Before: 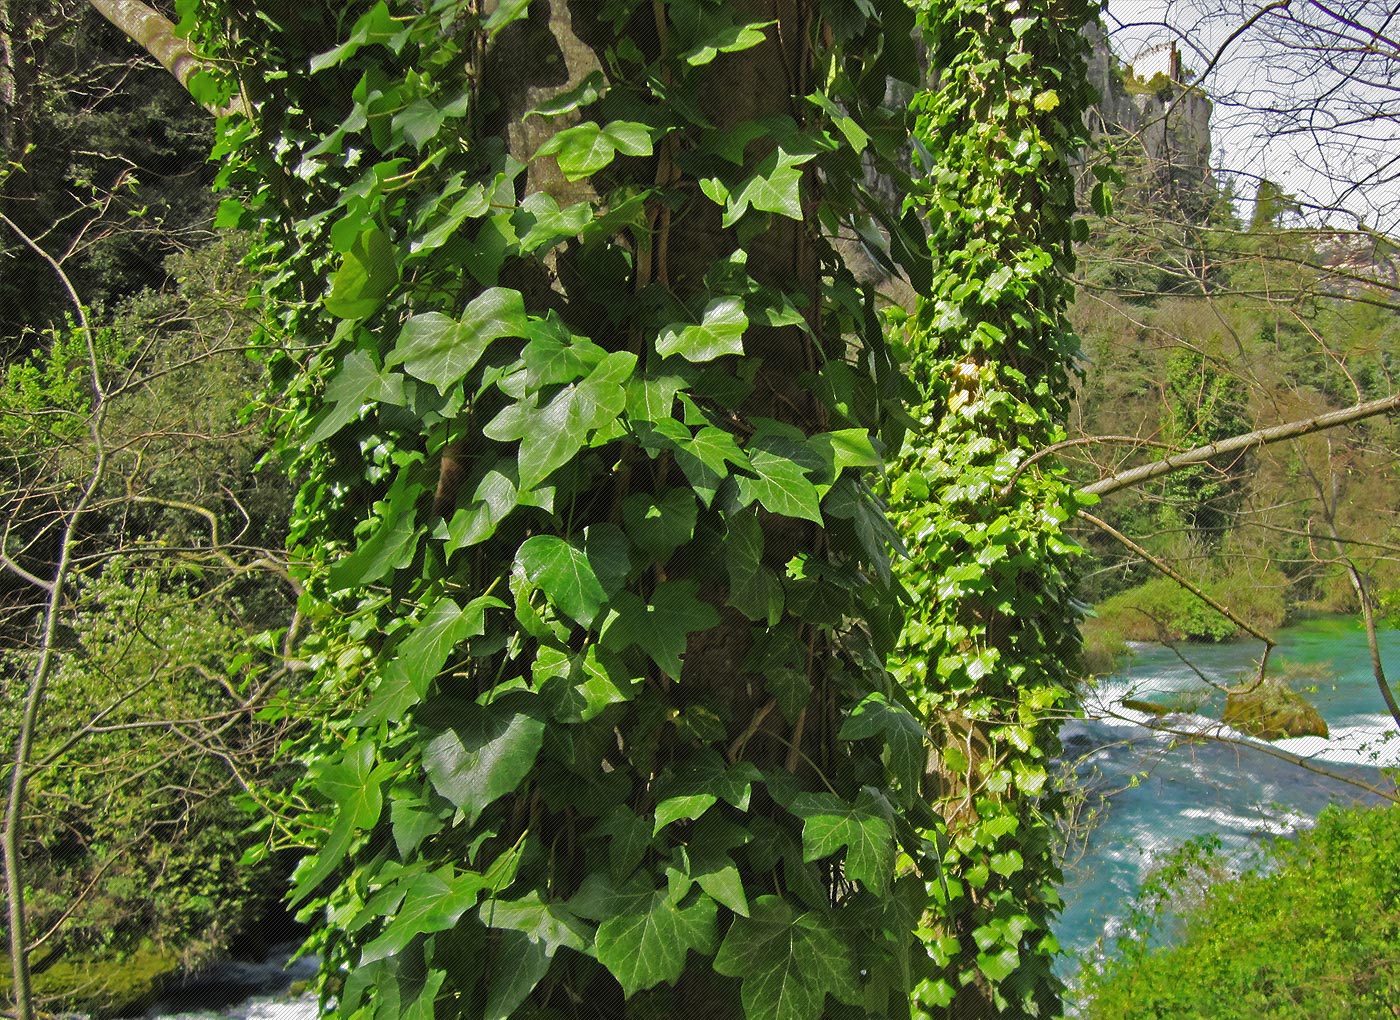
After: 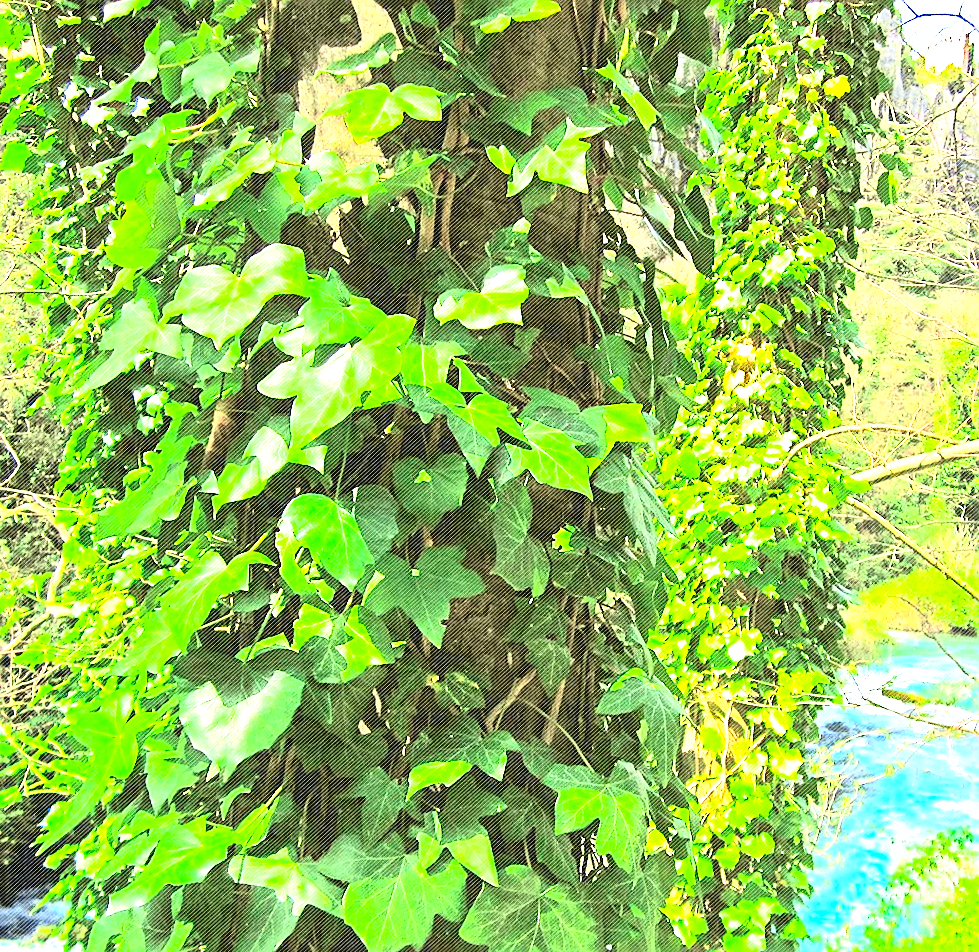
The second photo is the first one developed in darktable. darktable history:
exposure: black level correction 0, exposure 1.76 EV, compensate highlight preservation false
sharpen: on, module defaults
color calibration: output colorfulness [0, 0.315, 0, 0], illuminant as shot in camera, x 0.358, y 0.373, temperature 4628.91 K
crop and rotate: angle -2.98°, left 14.144%, top 0.037%, right 10.983%, bottom 0.017%
local contrast: mode bilateral grid, contrast 19, coarseness 50, detail 119%, midtone range 0.2
tone curve: curves: ch0 [(0, 0.023) (0.087, 0.065) (0.184, 0.168) (0.45, 0.54) (0.57, 0.683) (0.706, 0.841) (0.877, 0.948) (1, 0.984)]; ch1 [(0, 0) (0.388, 0.369) (0.447, 0.447) (0.505, 0.5) (0.534, 0.528) (0.57, 0.571) (0.592, 0.602) (0.644, 0.663) (1, 1)]; ch2 [(0, 0) (0.314, 0.223) (0.427, 0.405) (0.492, 0.496) (0.524, 0.547) (0.534, 0.57) (0.583, 0.605) (0.673, 0.667) (1, 1)], color space Lab, independent channels, preserve colors none
tone equalizer: -8 EV -0.721 EV, -7 EV -0.692 EV, -6 EV -0.562 EV, -5 EV -0.408 EV, -3 EV 0.39 EV, -2 EV 0.6 EV, -1 EV 0.689 EV, +0 EV 0.772 EV
